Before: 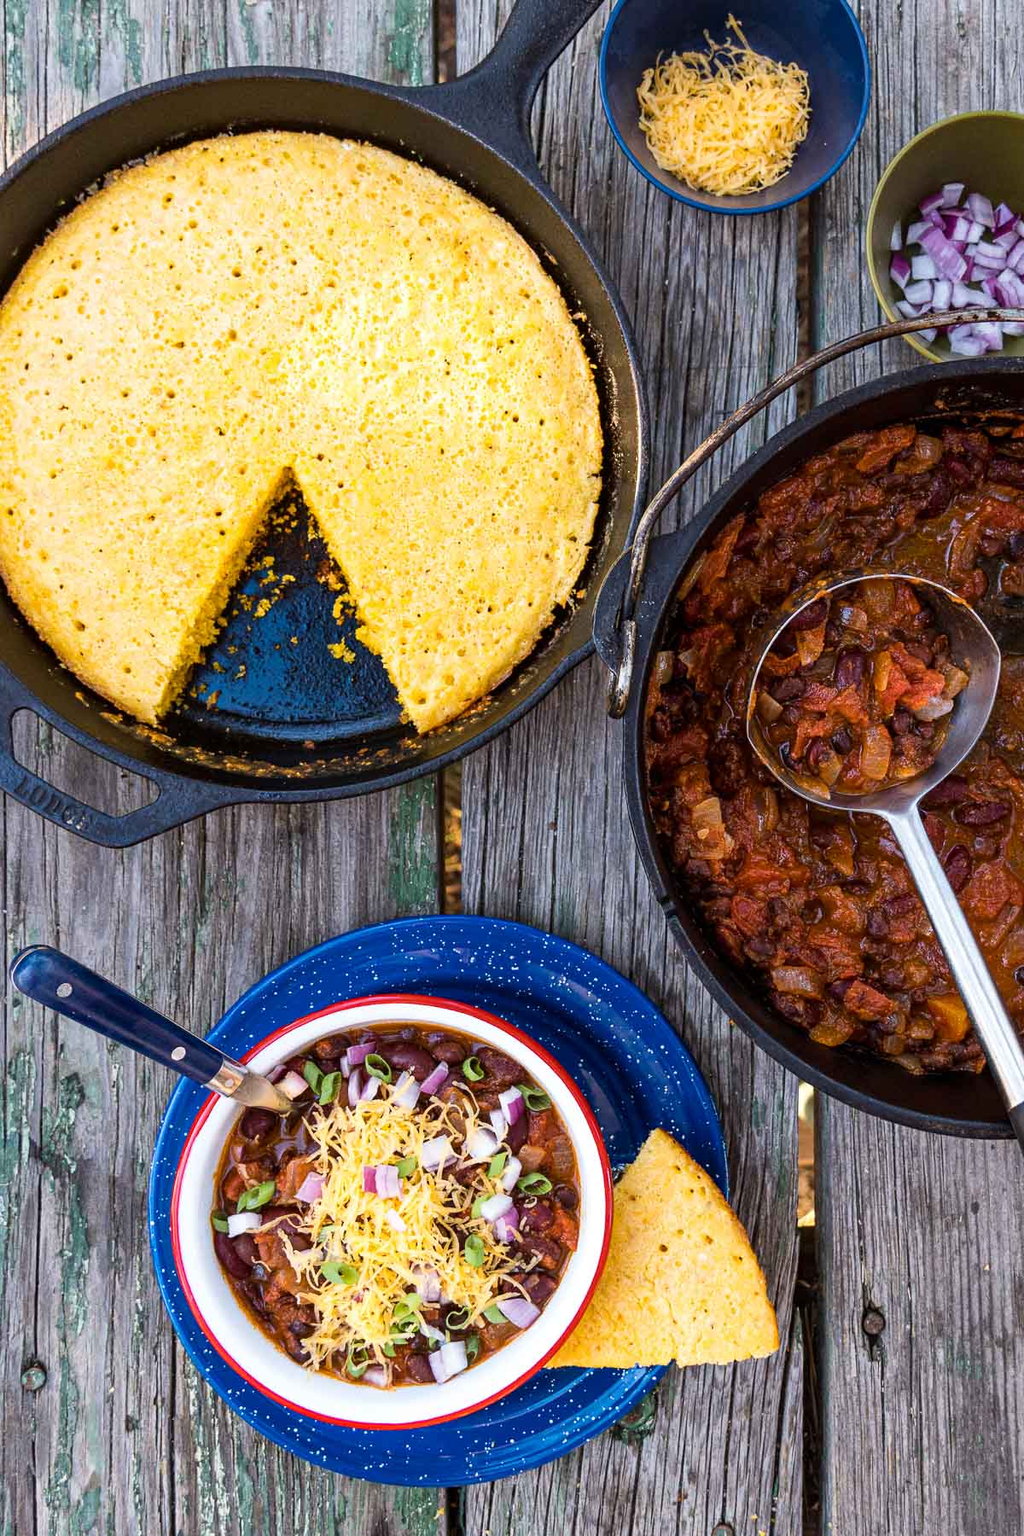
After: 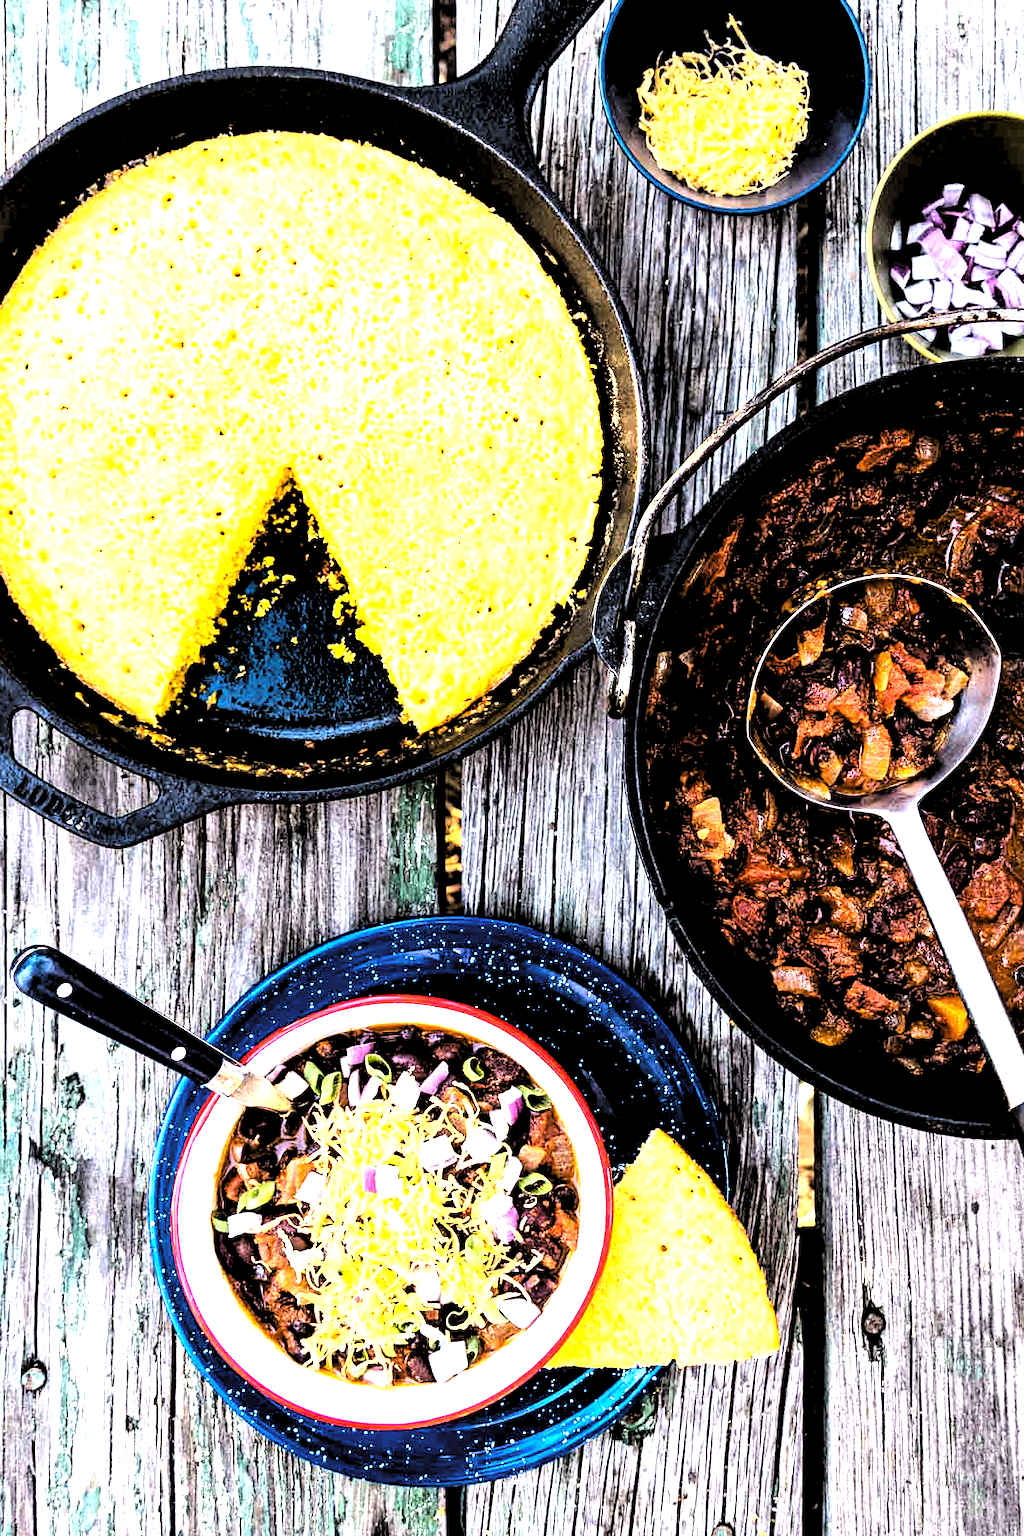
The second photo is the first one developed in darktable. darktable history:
base curve: curves: ch0 [(0, 0) (0.018, 0.026) (0.143, 0.37) (0.33, 0.731) (0.458, 0.853) (0.735, 0.965) (0.905, 0.986) (1, 1)]
levels: levels [0.129, 0.519, 0.867]
rgb levels: levels [[0.029, 0.461, 0.922], [0, 0.5, 1], [0, 0.5, 1]]
